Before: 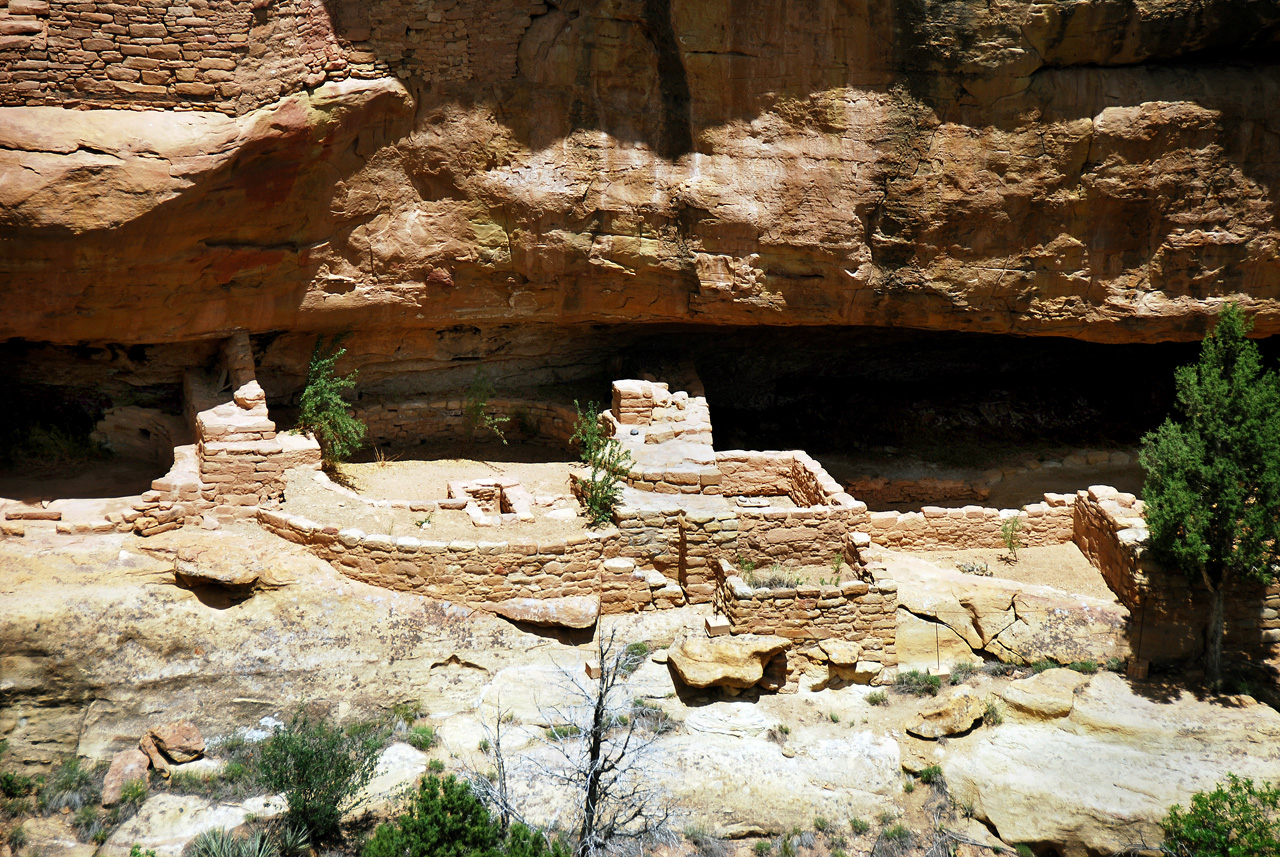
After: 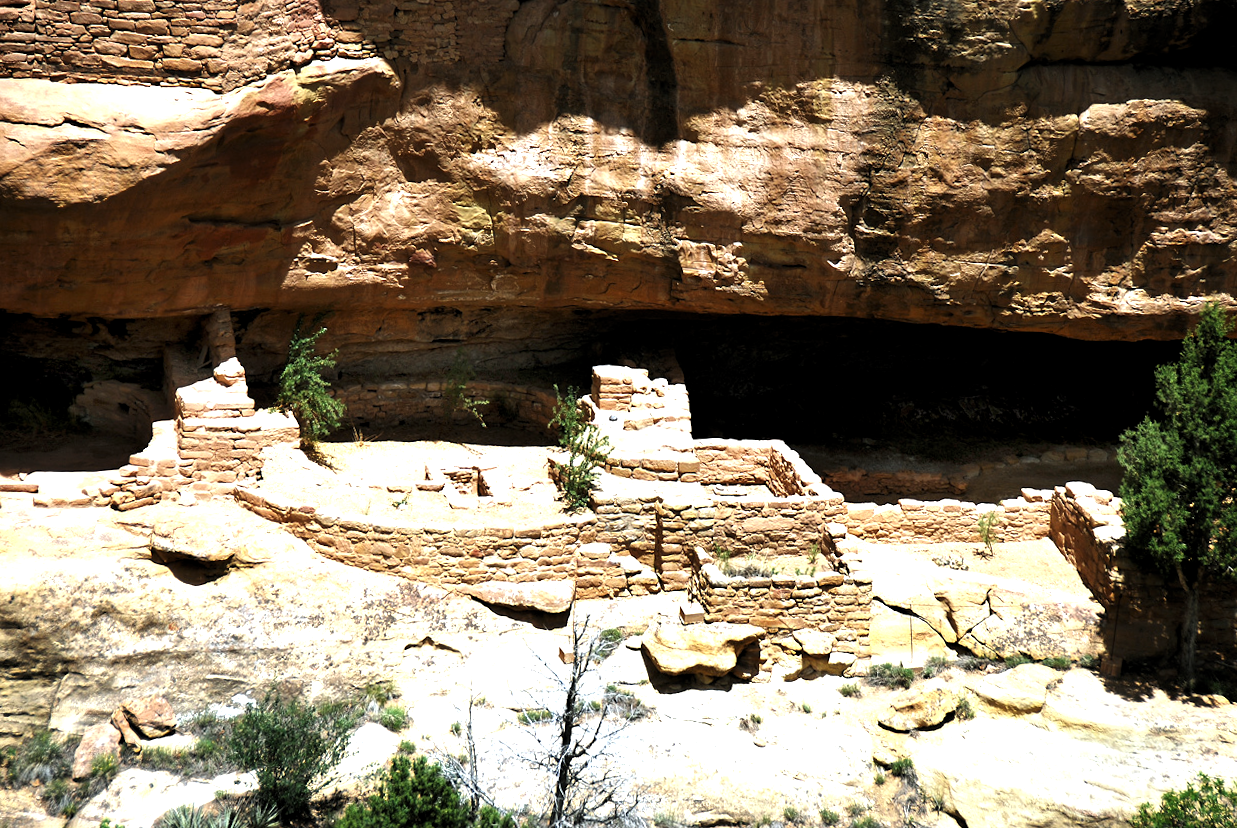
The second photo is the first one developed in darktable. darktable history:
crop and rotate: angle -1.32°
exposure: black level correction 0, exposure 0.697 EV, compensate highlight preservation false
levels: levels [0.029, 0.545, 0.971]
